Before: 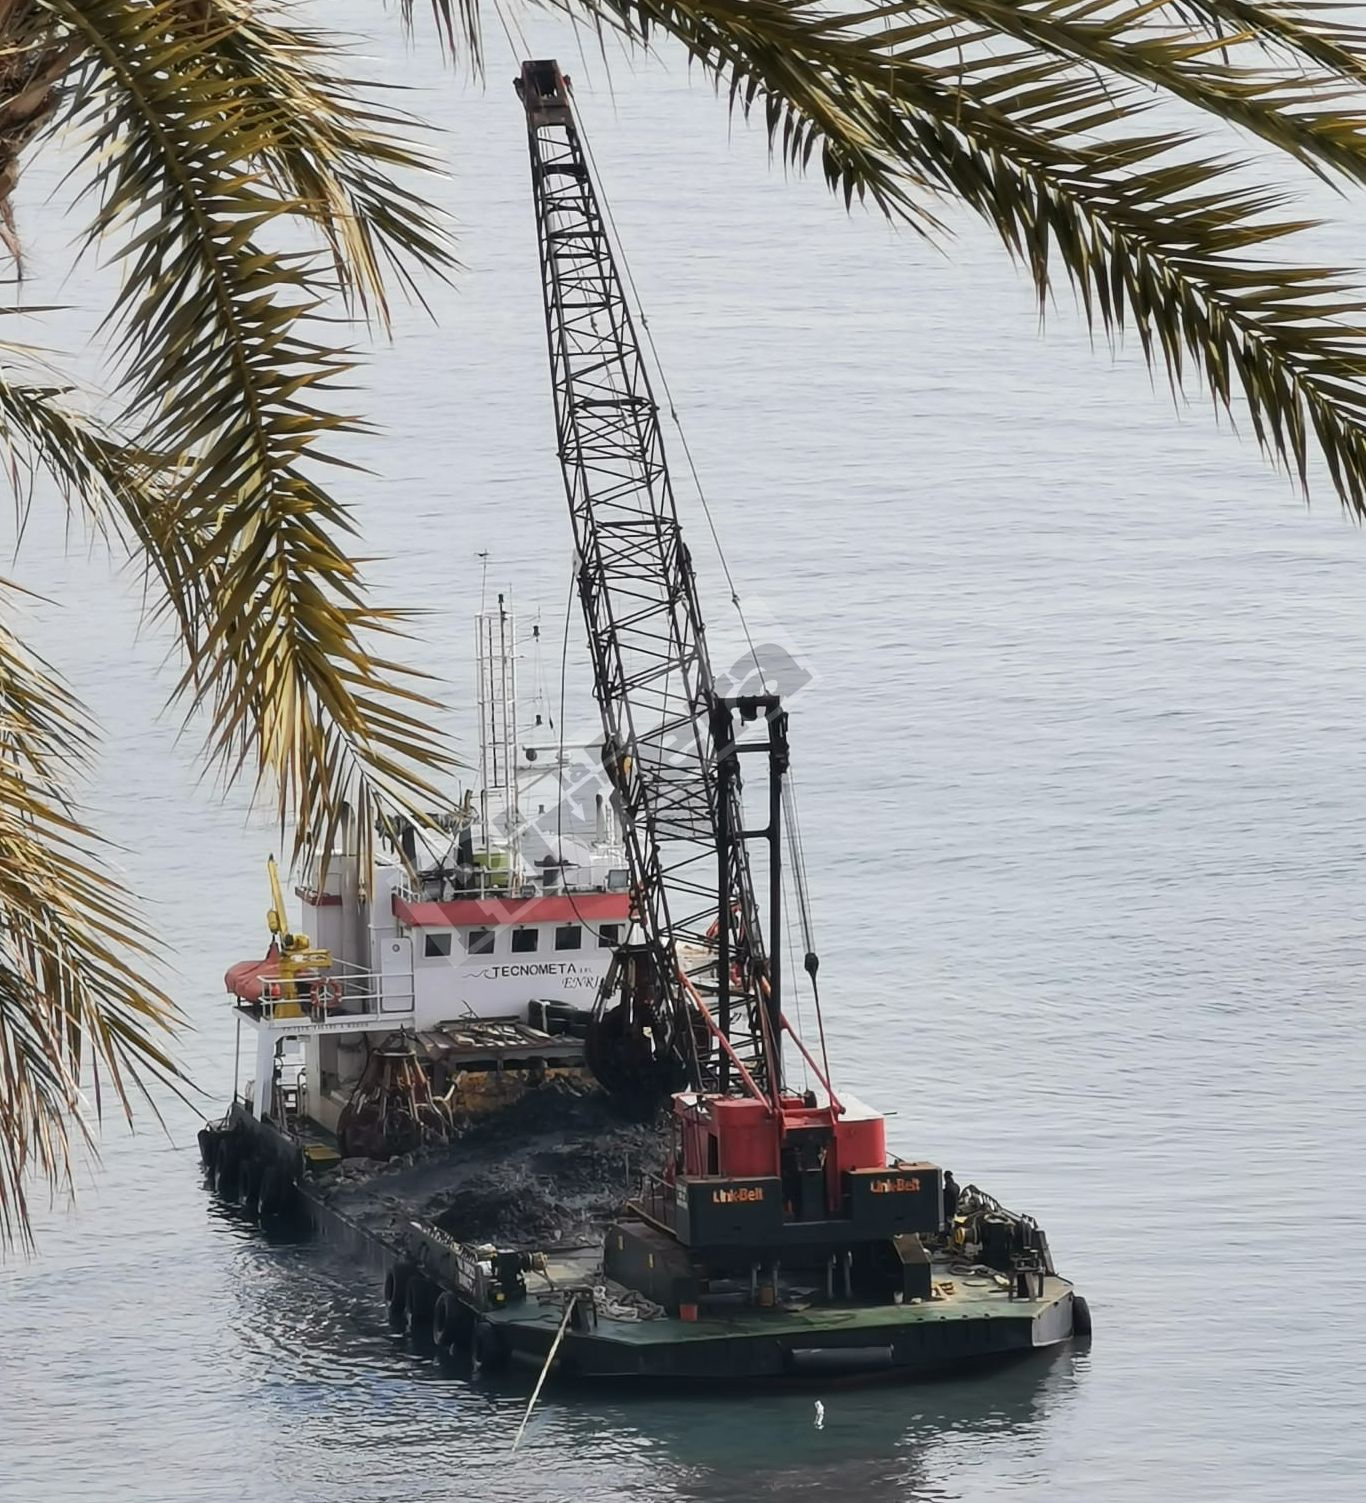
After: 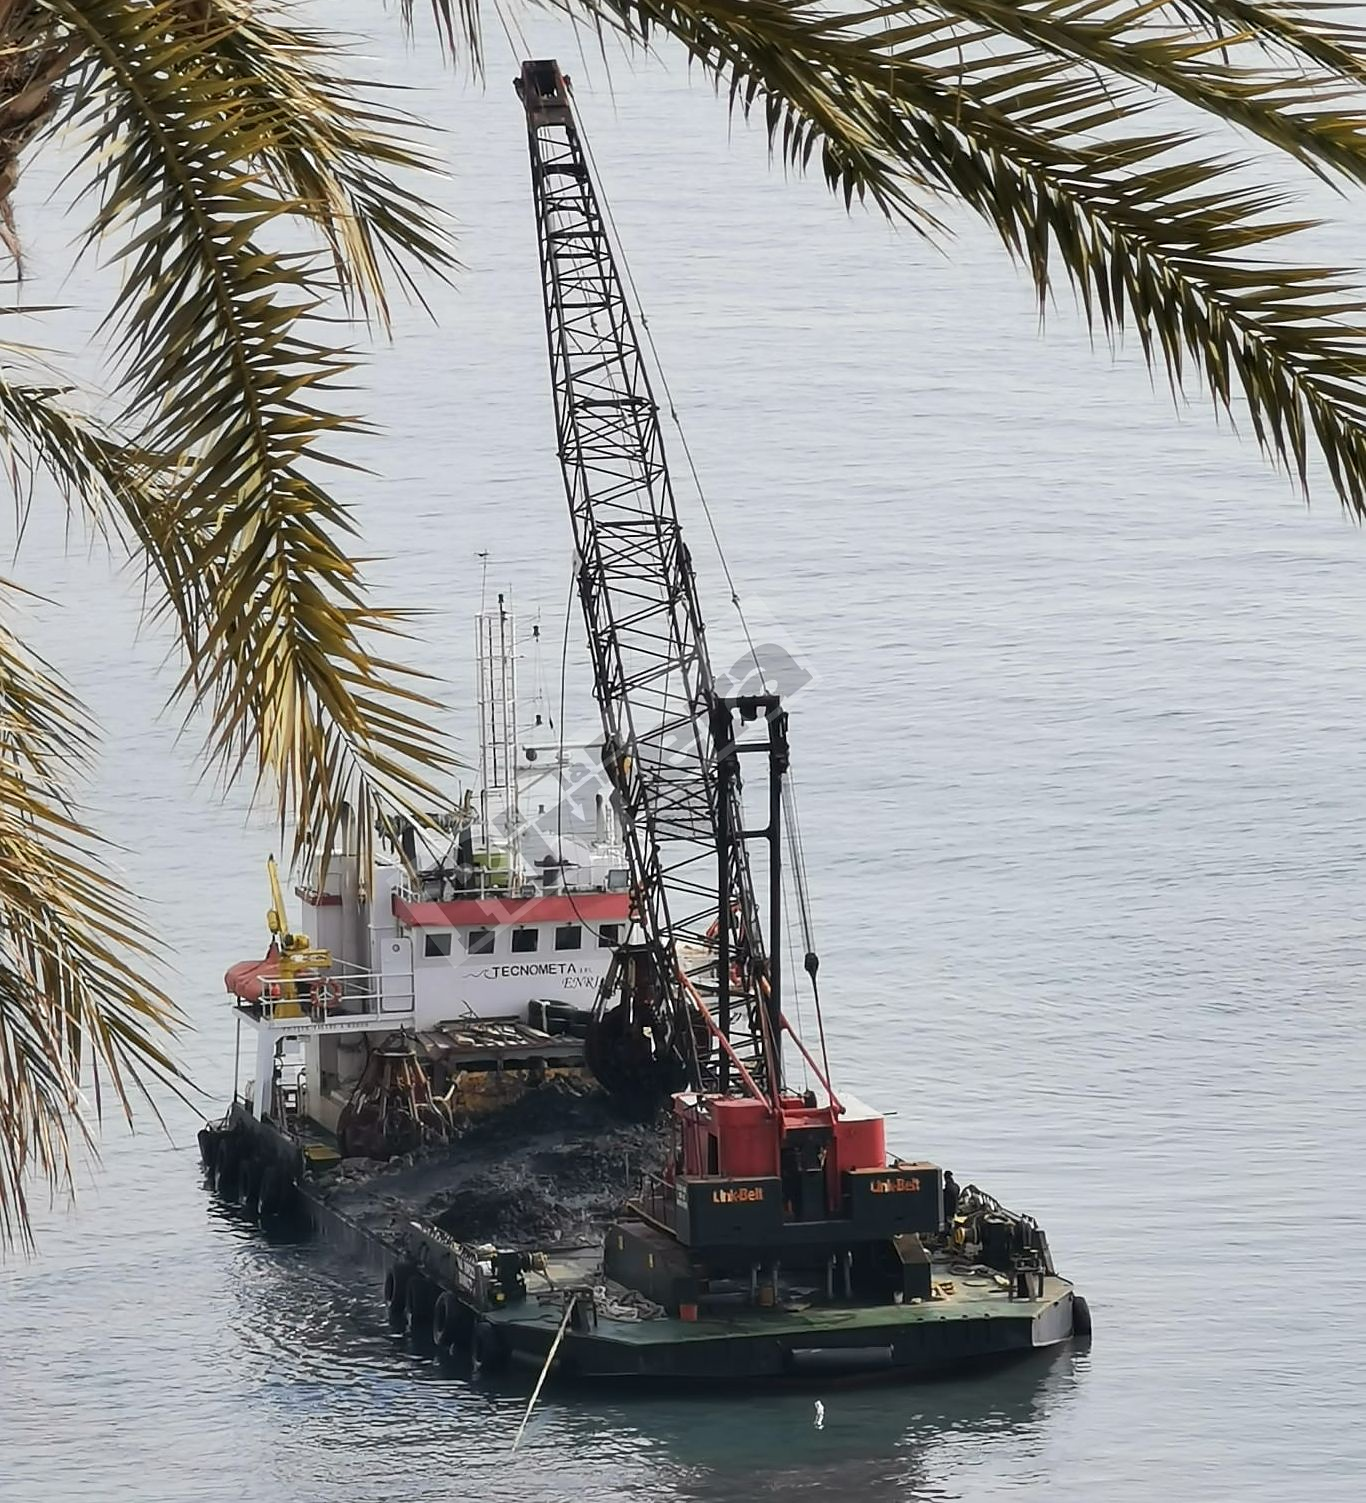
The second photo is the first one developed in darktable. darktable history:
sharpen: radius 1.477, amount 0.39, threshold 1.338
